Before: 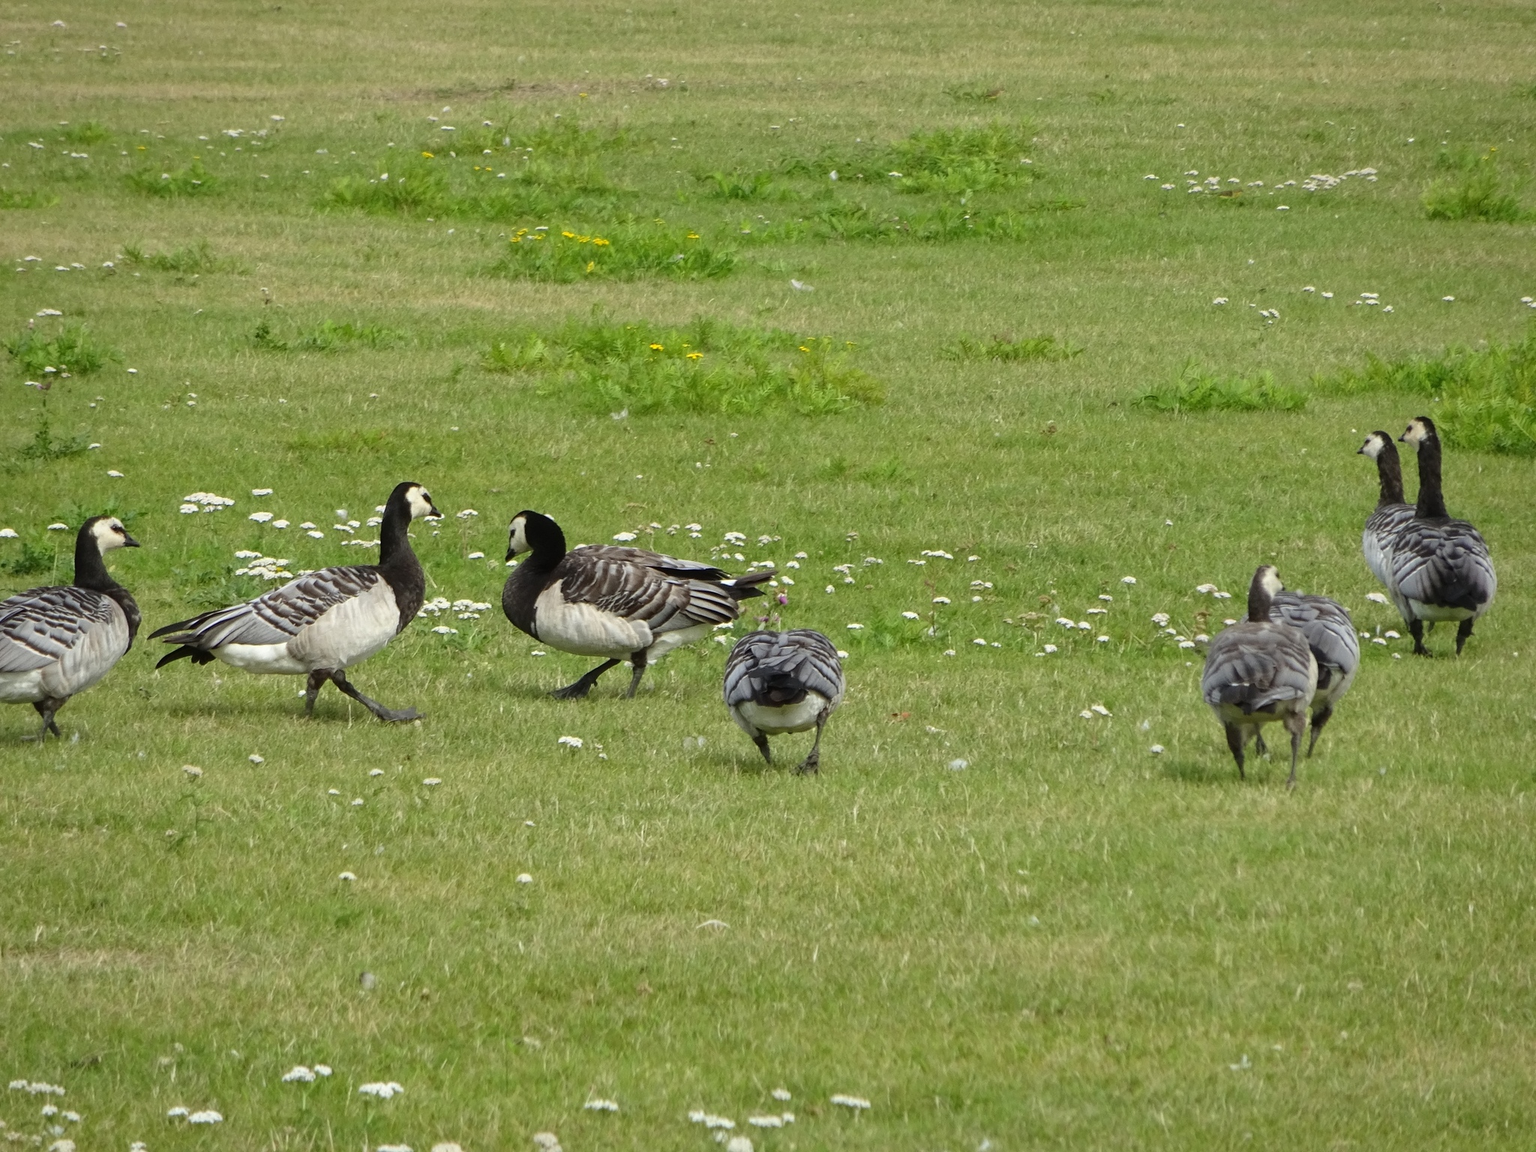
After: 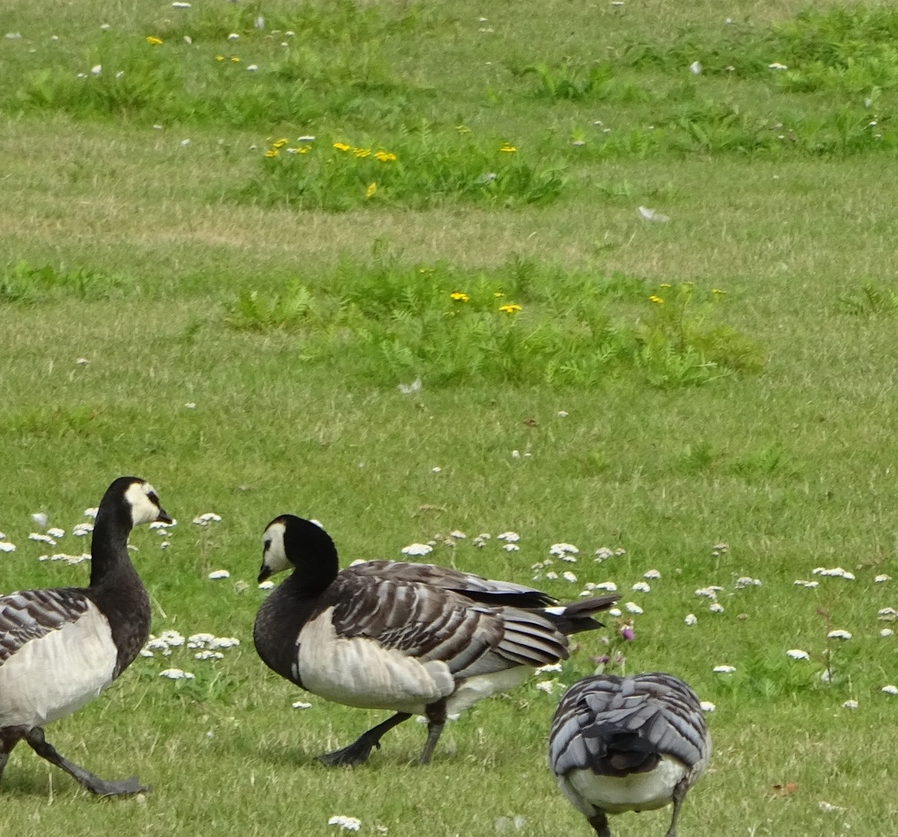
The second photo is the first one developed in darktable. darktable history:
crop: left 20.318%, top 10.82%, right 35.813%, bottom 34.673%
